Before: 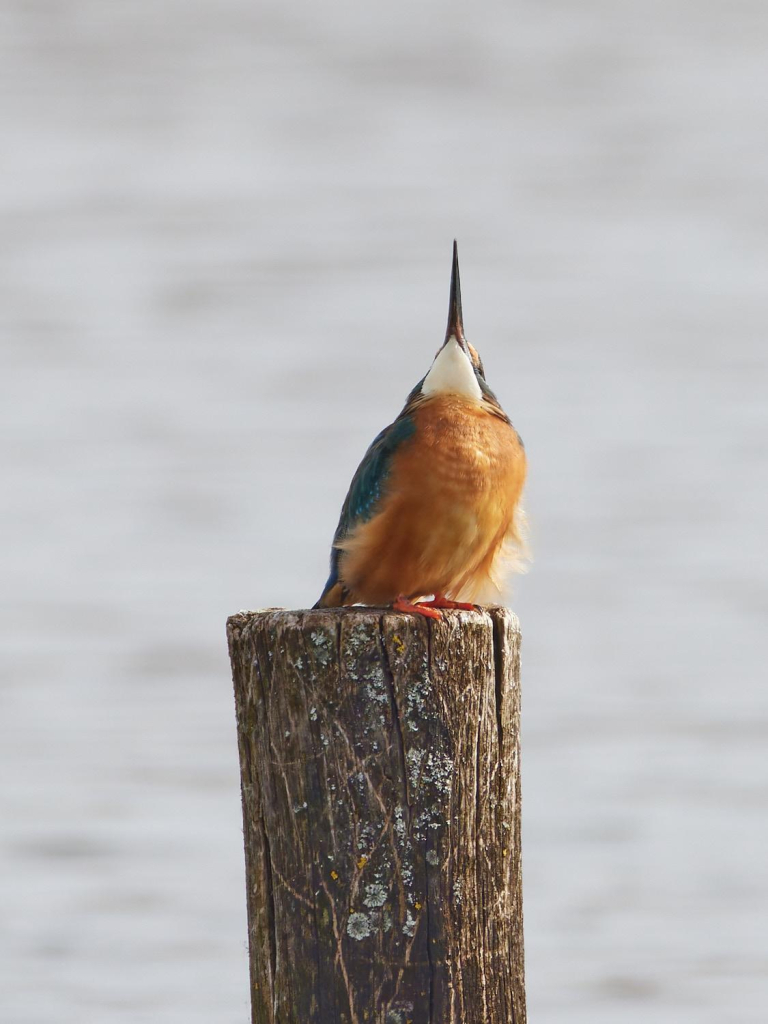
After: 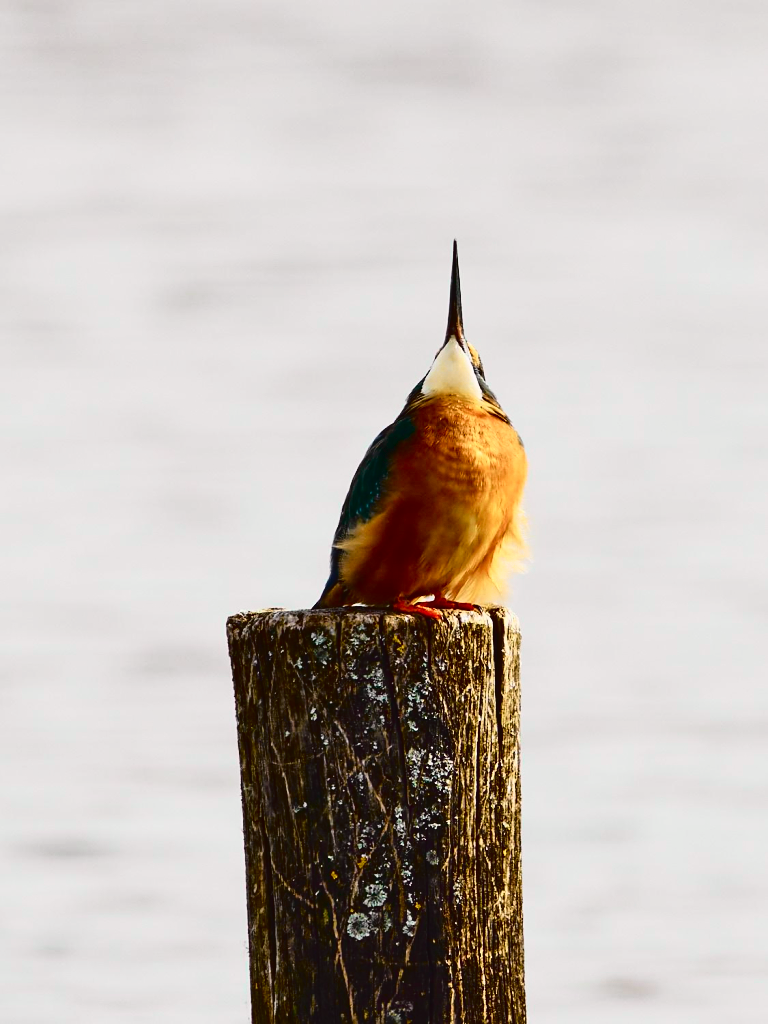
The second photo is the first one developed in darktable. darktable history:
contrast brightness saturation: contrast 0.07, brightness -0.14, saturation 0.11
sharpen: amount 0.2
tone curve: curves: ch0 [(0, 0.022) (0.177, 0.086) (0.392, 0.438) (0.704, 0.844) (0.858, 0.938) (1, 0.981)]; ch1 [(0, 0) (0.402, 0.36) (0.476, 0.456) (0.498, 0.501) (0.518, 0.521) (0.58, 0.598) (0.619, 0.65) (0.692, 0.737) (1, 1)]; ch2 [(0, 0) (0.415, 0.438) (0.483, 0.499) (0.503, 0.507) (0.526, 0.537) (0.563, 0.624) (0.626, 0.714) (0.699, 0.753) (0.997, 0.858)], color space Lab, independent channels
